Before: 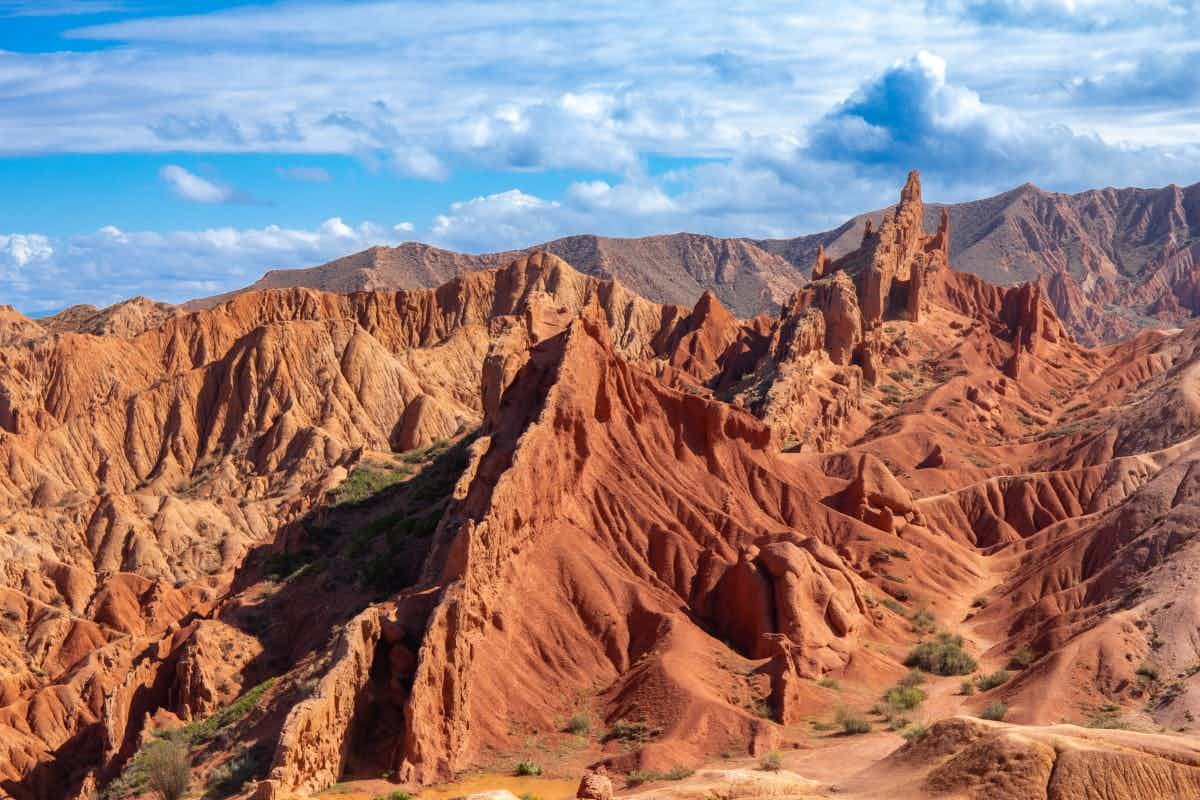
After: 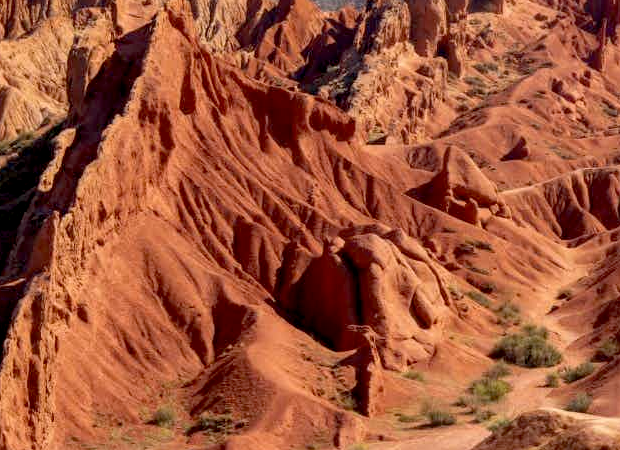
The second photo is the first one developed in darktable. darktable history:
exposure: black level correction 0.01, compensate exposure bias true, compensate highlight preservation false
crop: left 34.623%, top 38.528%, right 13.627%, bottom 5.135%
